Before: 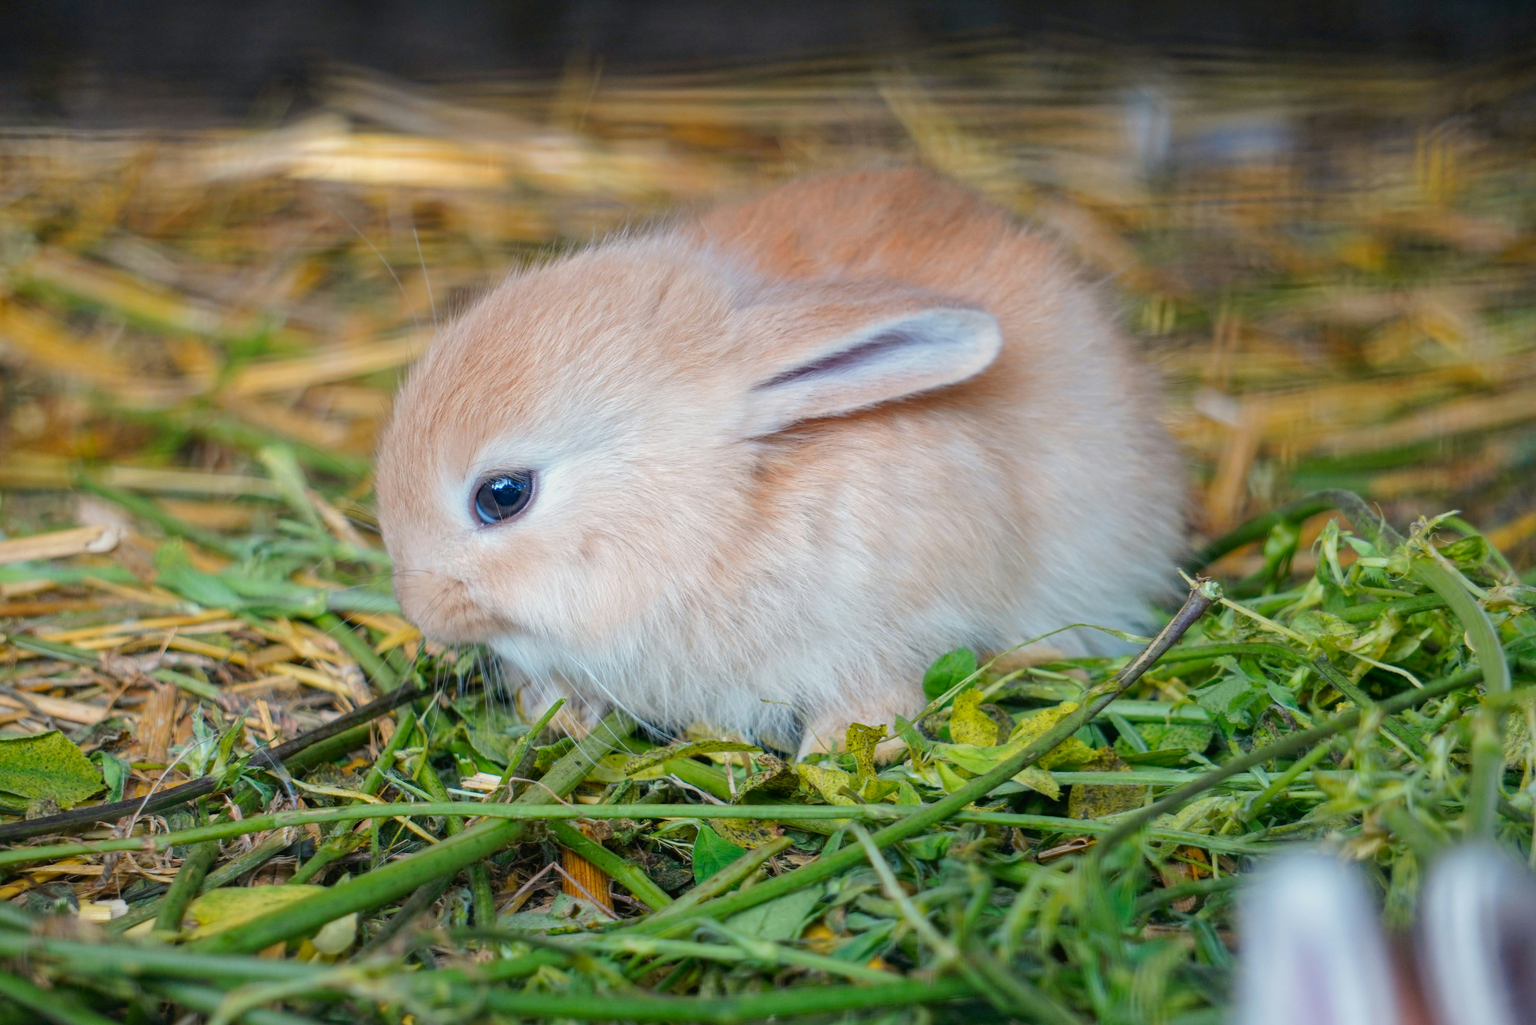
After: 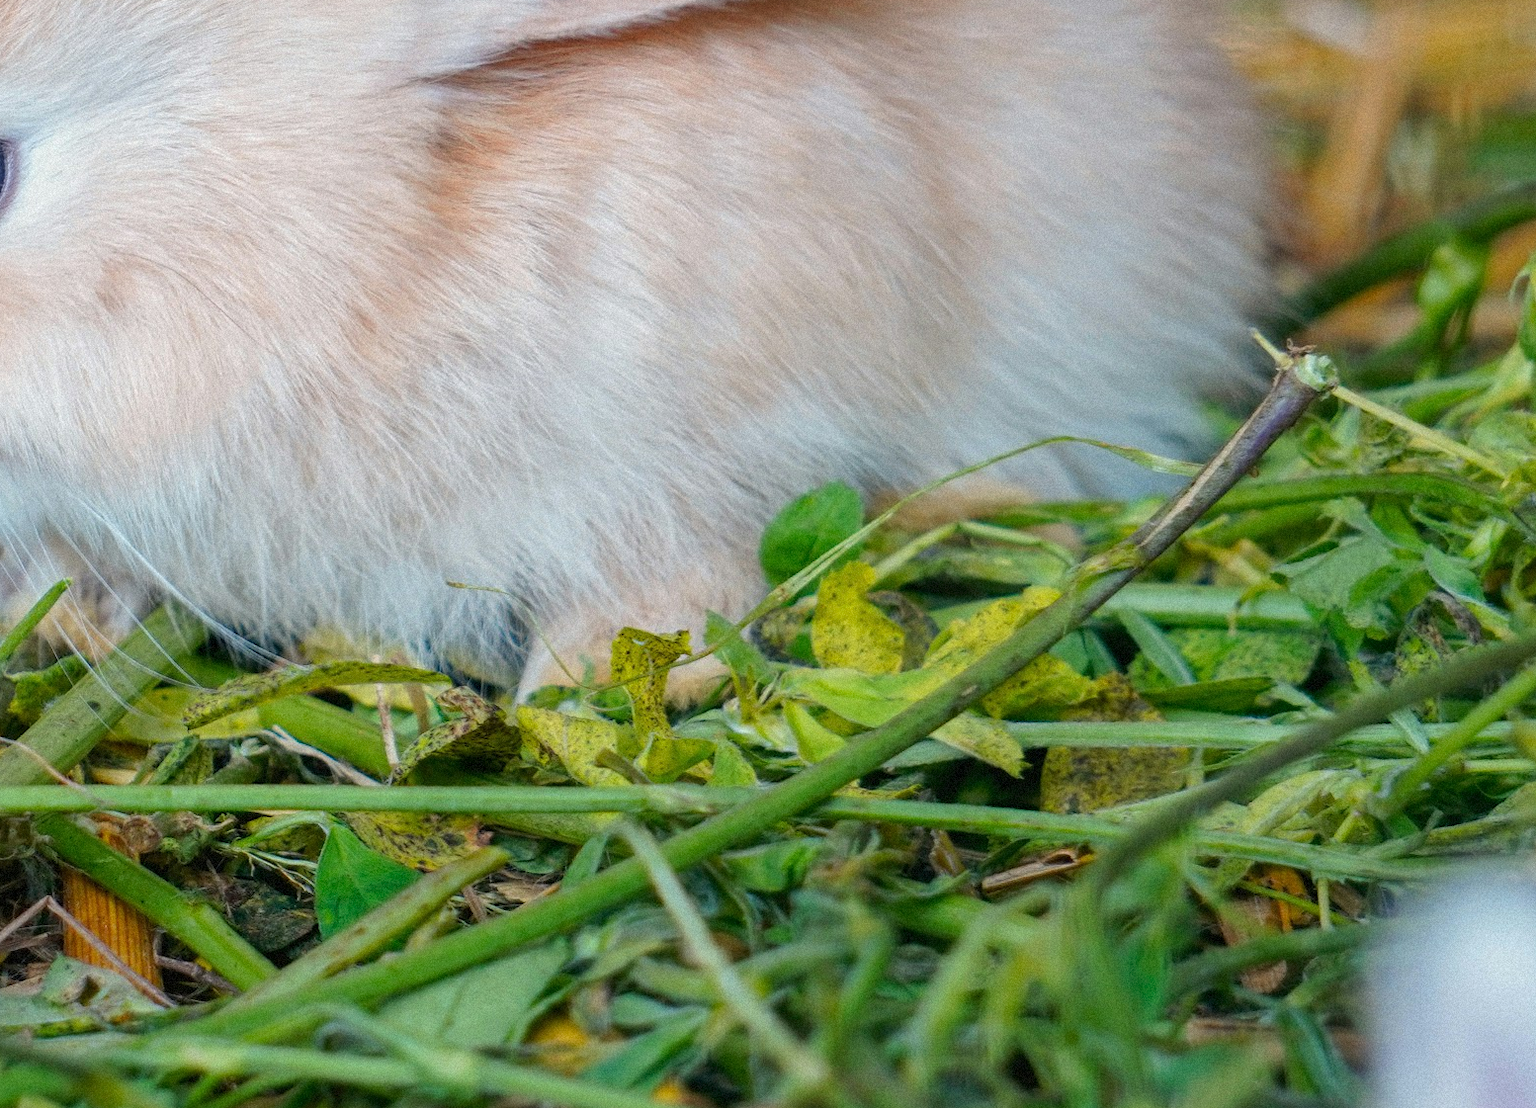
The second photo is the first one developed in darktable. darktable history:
grain: mid-tones bias 0%
crop: left 34.479%, top 38.822%, right 13.718%, bottom 5.172%
